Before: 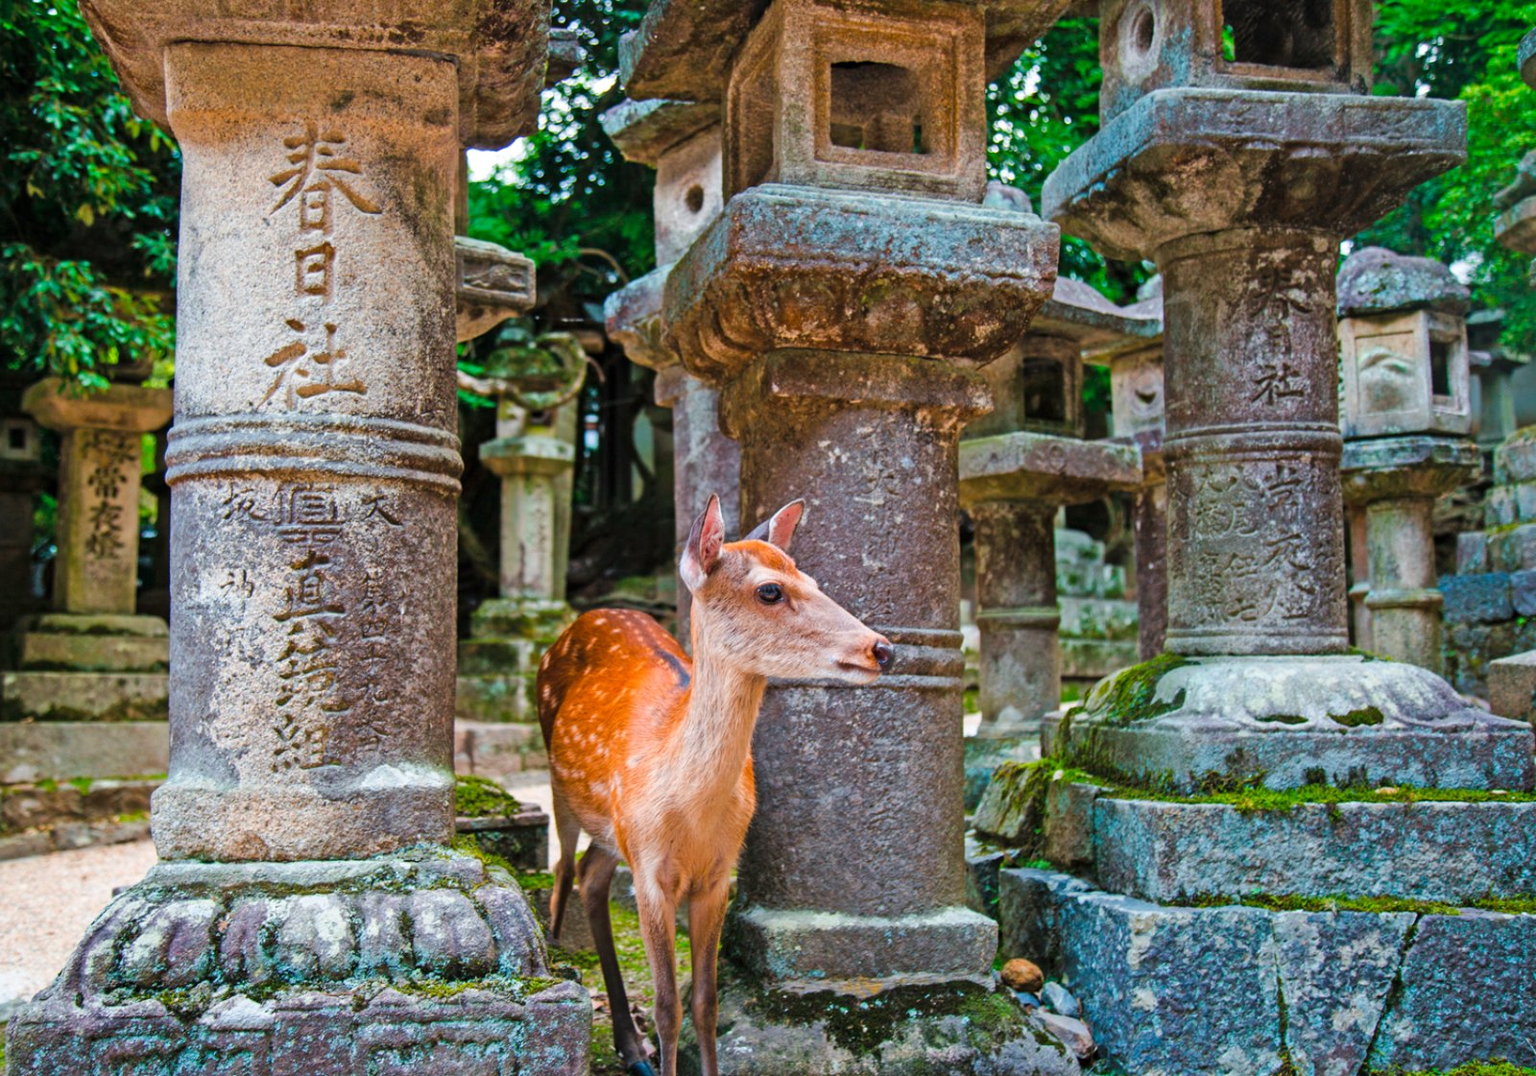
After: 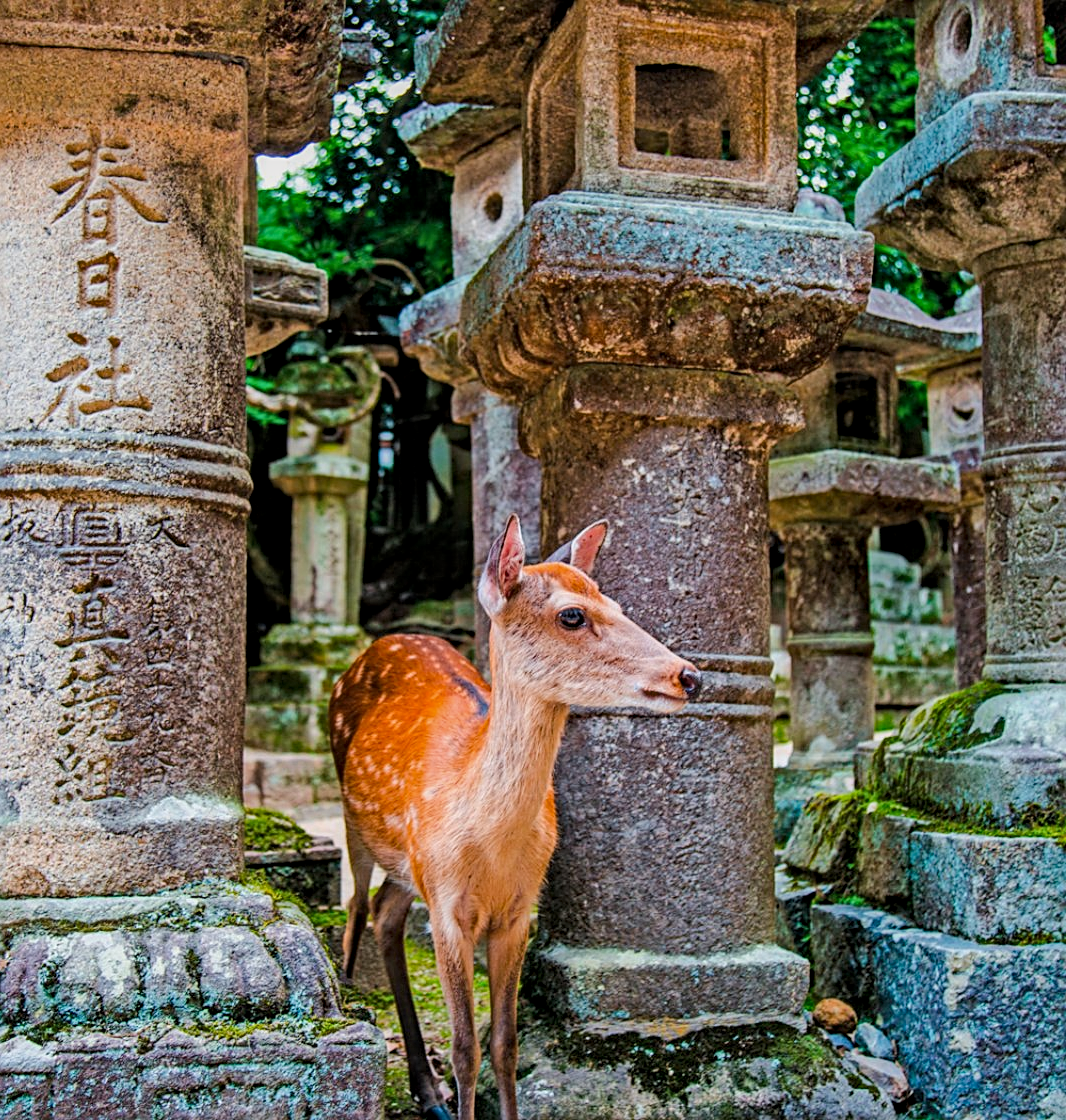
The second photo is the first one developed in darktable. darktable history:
white balance: emerald 1
exposure: compensate highlight preservation false
crop and rotate: left 14.436%, right 18.898%
haze removal: compatibility mode true, adaptive false
tone equalizer: -8 EV -0.417 EV, -7 EV -0.389 EV, -6 EV -0.333 EV, -5 EV -0.222 EV, -3 EV 0.222 EV, -2 EV 0.333 EV, -1 EV 0.389 EV, +0 EV 0.417 EV, edges refinement/feathering 500, mask exposure compensation -1.57 EV, preserve details no
local contrast: on, module defaults
sharpen: on, module defaults
filmic rgb: middle gray luminance 18.42%, black relative exposure -10.5 EV, white relative exposure 3.4 EV, threshold 6 EV, target black luminance 0%, hardness 6.03, latitude 99%, contrast 0.847, shadows ↔ highlights balance 0.505%, add noise in highlights 0, preserve chrominance max RGB, color science v3 (2019), use custom middle-gray values true, iterations of high-quality reconstruction 0, contrast in highlights soft, enable highlight reconstruction true
